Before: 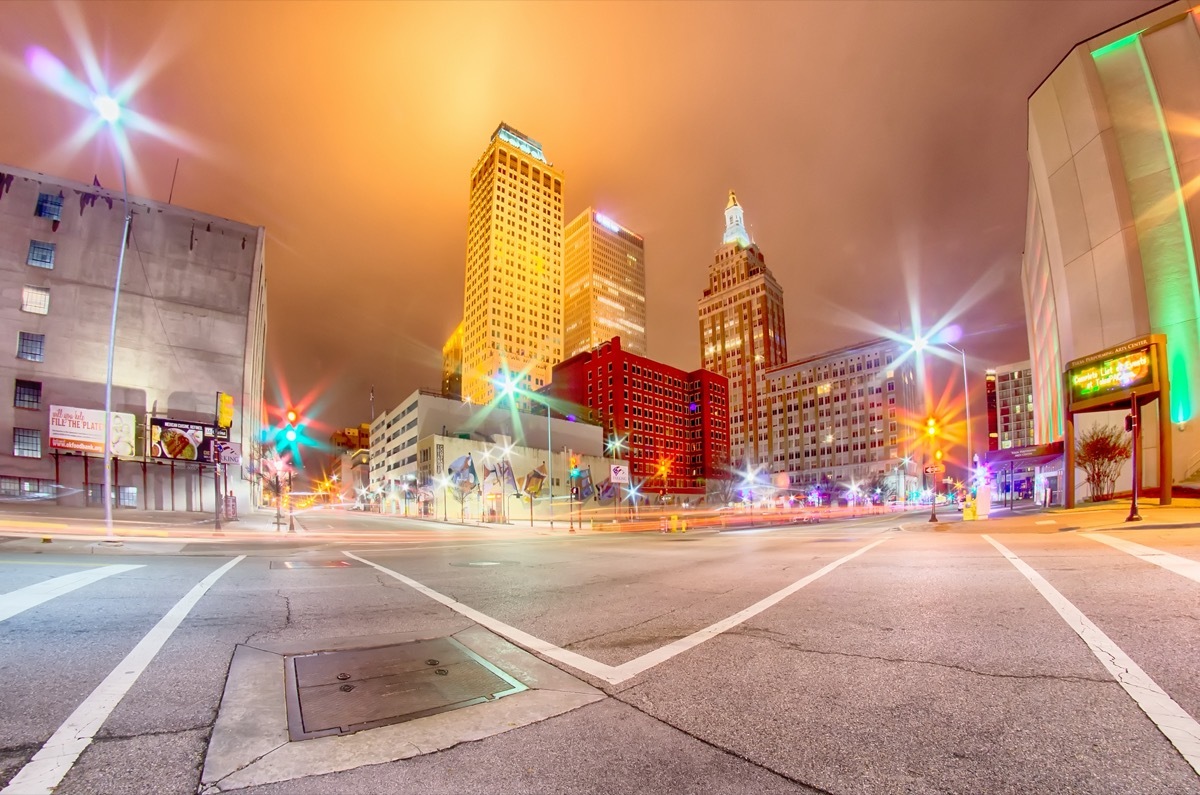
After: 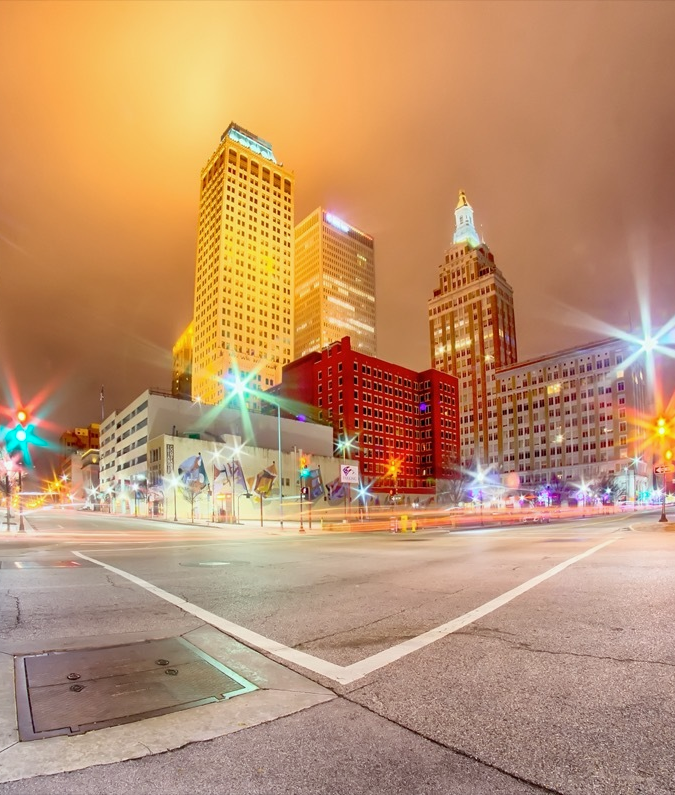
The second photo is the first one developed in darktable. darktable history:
crop and rotate: left 22.516%, right 21.234%
color calibration: illuminant Planckian (black body), x 0.351, y 0.352, temperature 4794.27 K
